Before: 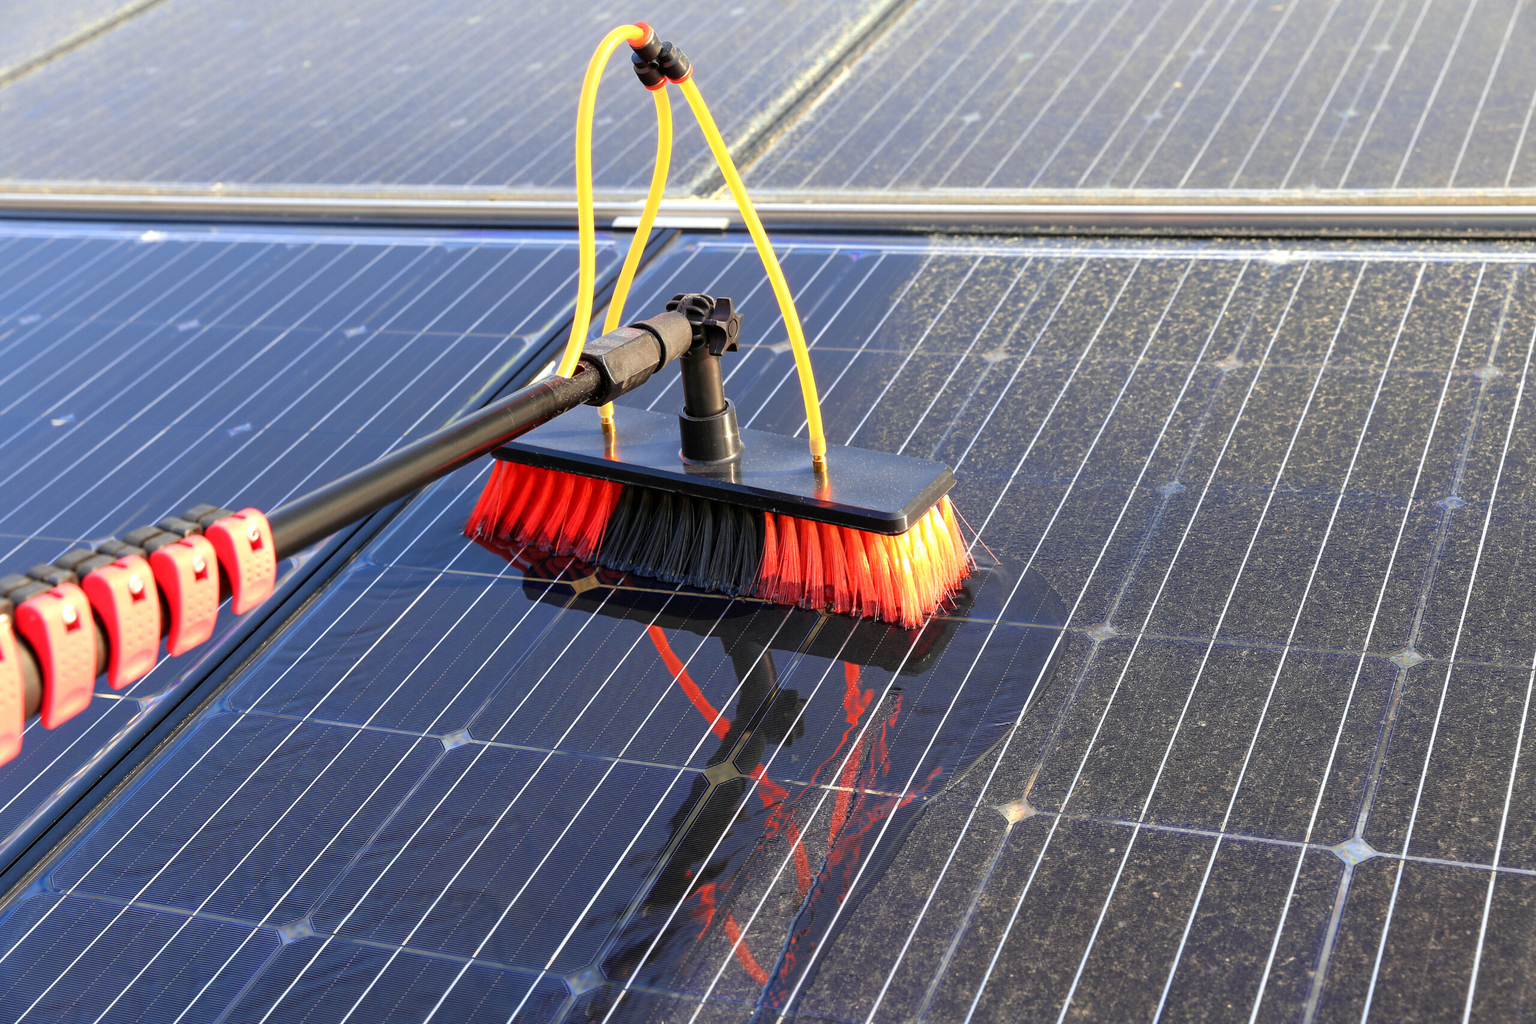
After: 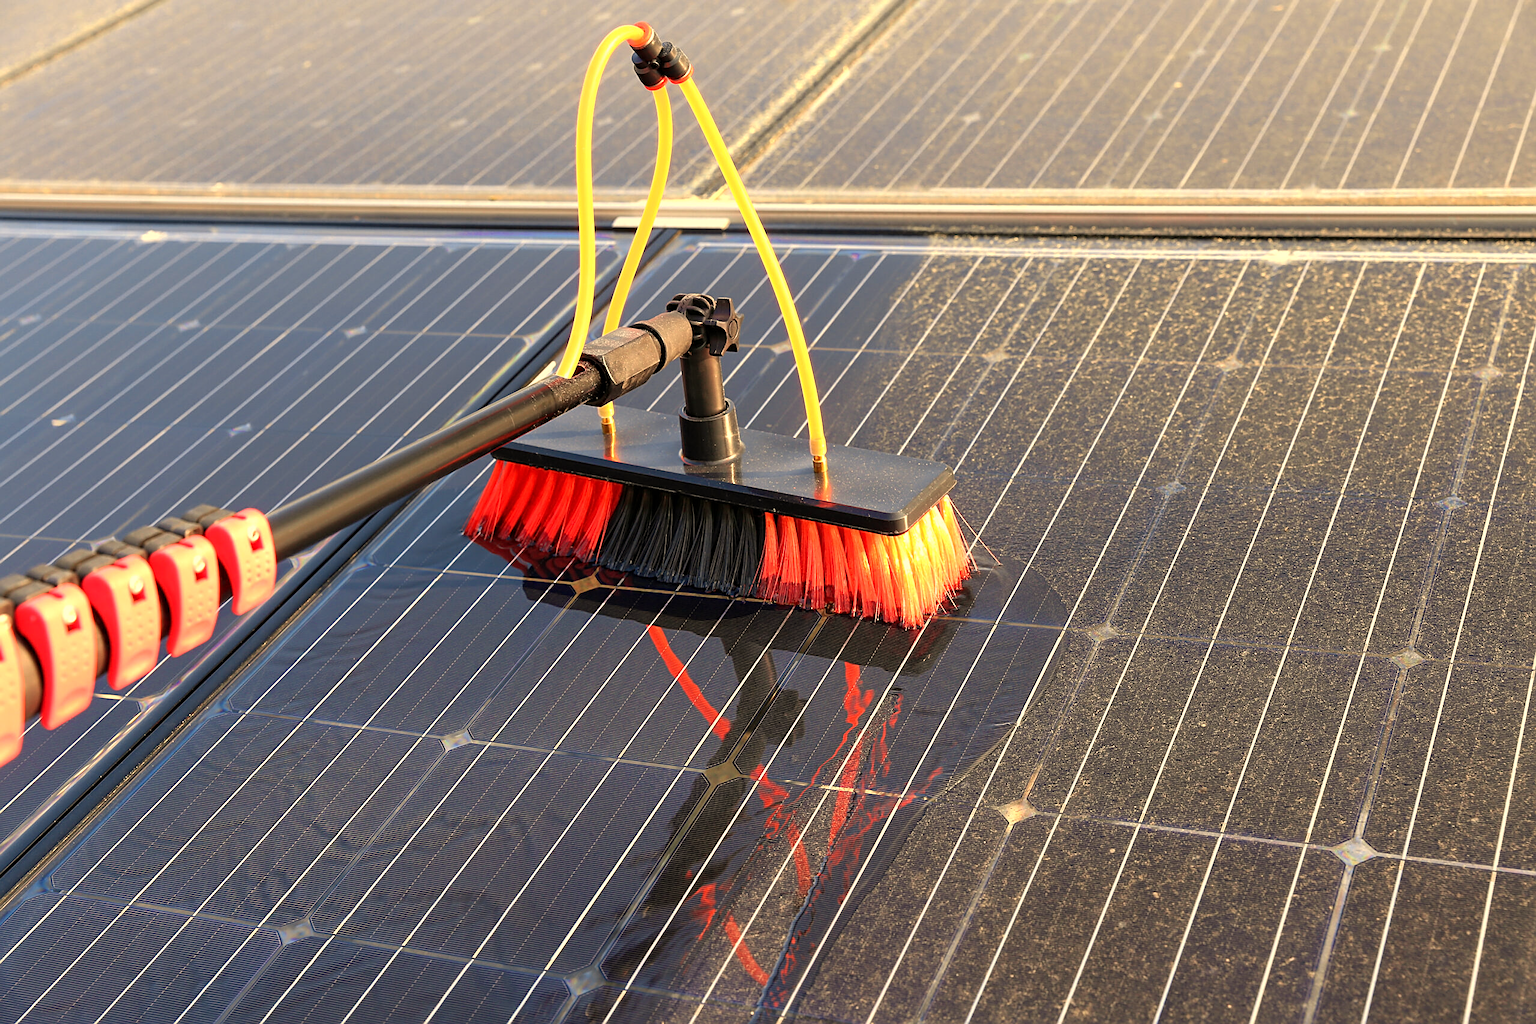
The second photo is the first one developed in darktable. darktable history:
white balance: red 1.138, green 0.996, blue 0.812
sharpen: on, module defaults
